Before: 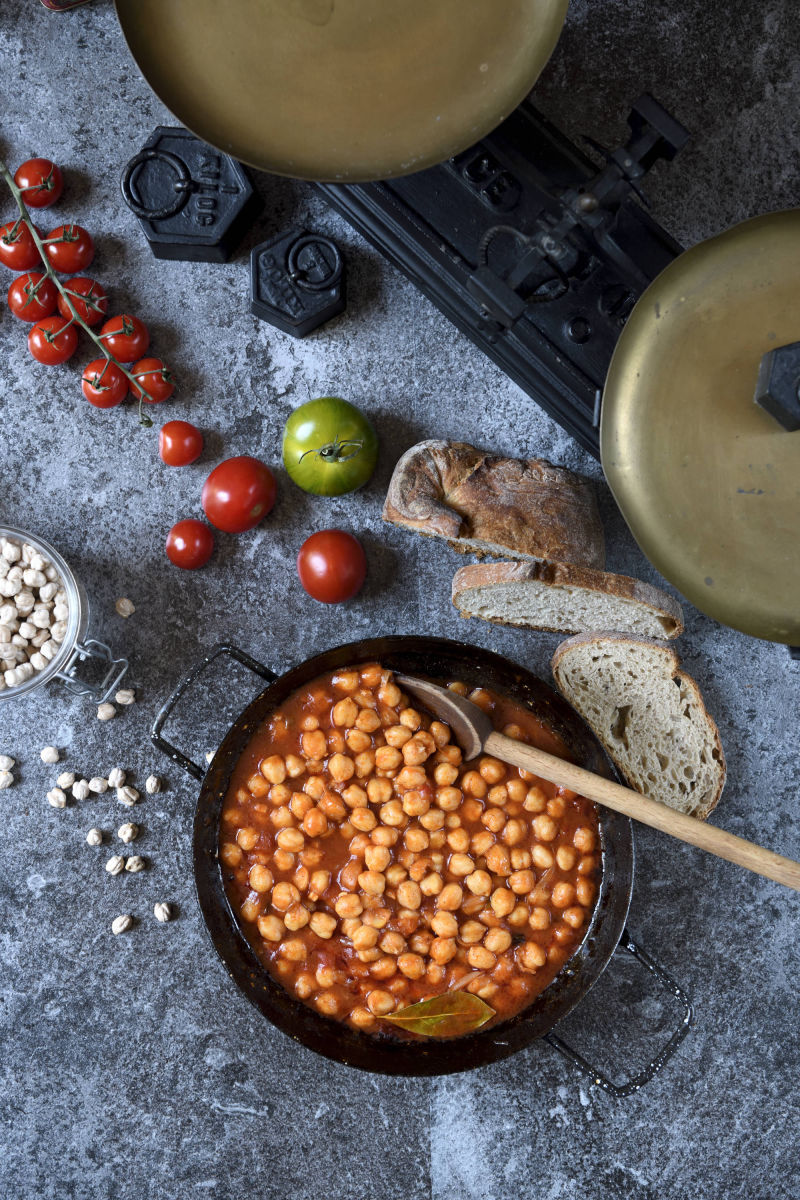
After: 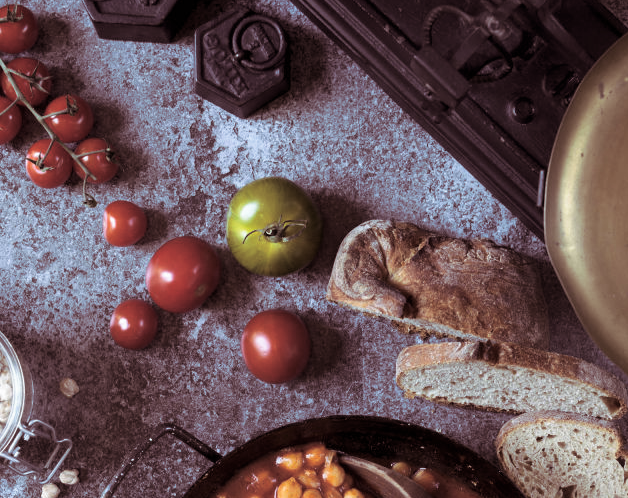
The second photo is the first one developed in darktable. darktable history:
split-toning: shadows › saturation 0.41, highlights › saturation 0, compress 33.55%
crop: left 7.036%, top 18.398%, right 14.379%, bottom 40.043%
